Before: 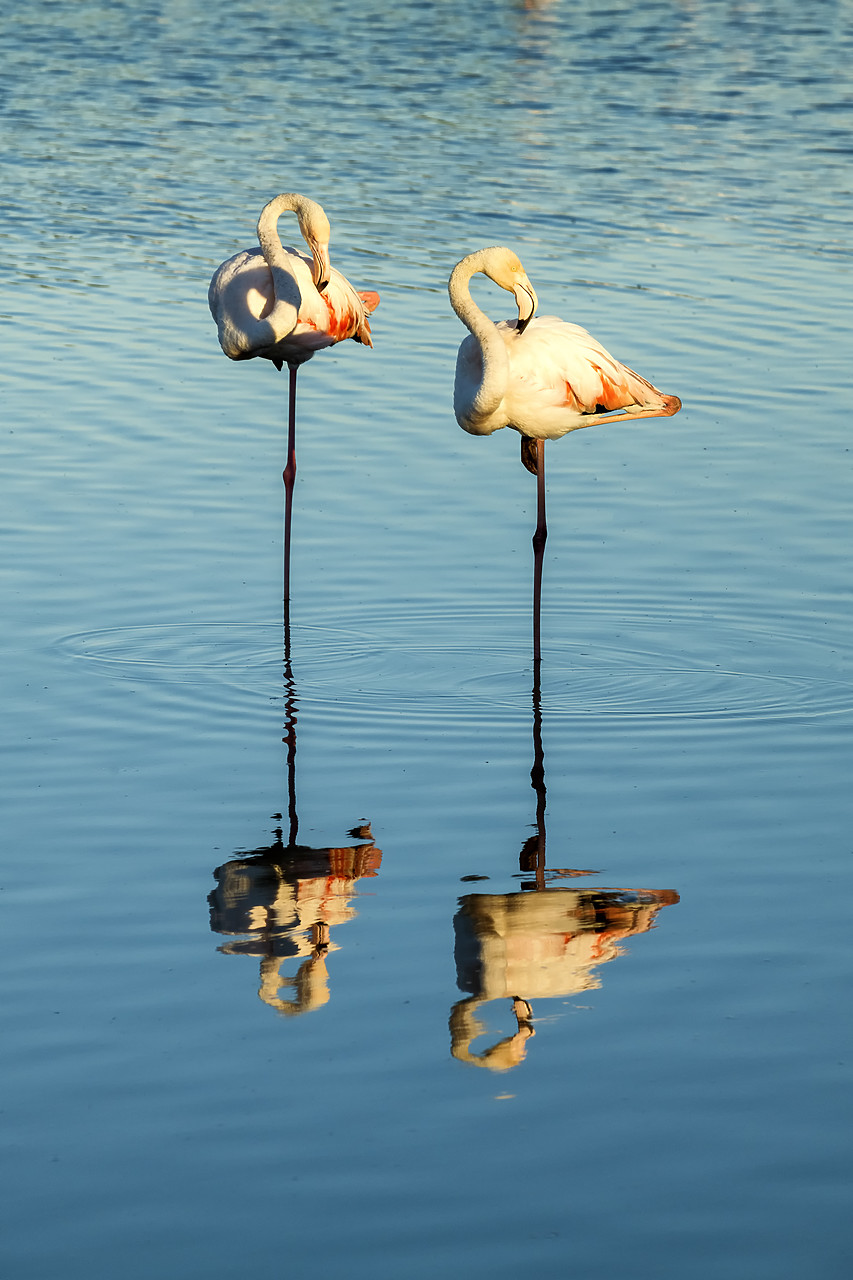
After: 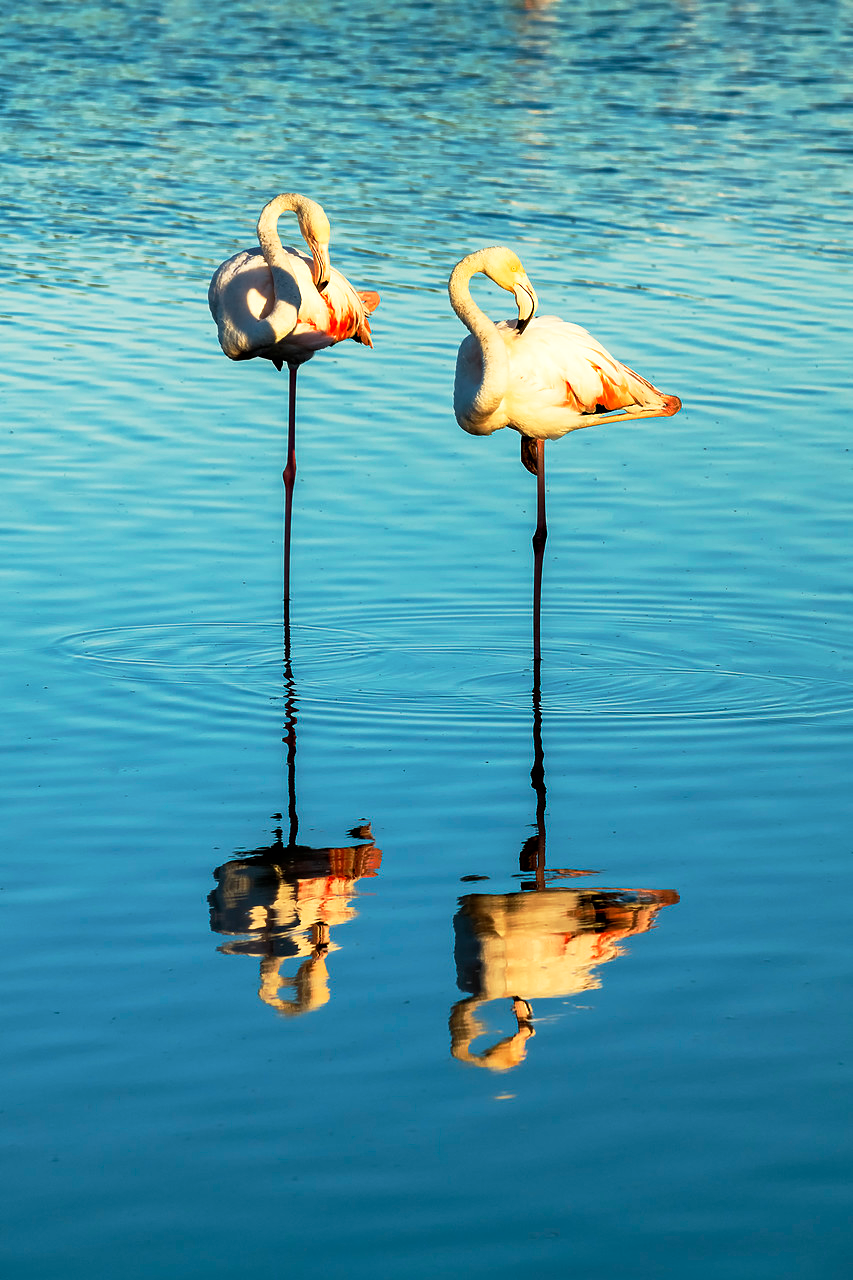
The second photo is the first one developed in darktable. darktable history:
exposure: compensate highlight preservation false
base curve: curves: ch0 [(0, 0) (0.257, 0.25) (0.482, 0.586) (0.757, 0.871) (1, 1)], preserve colors none
